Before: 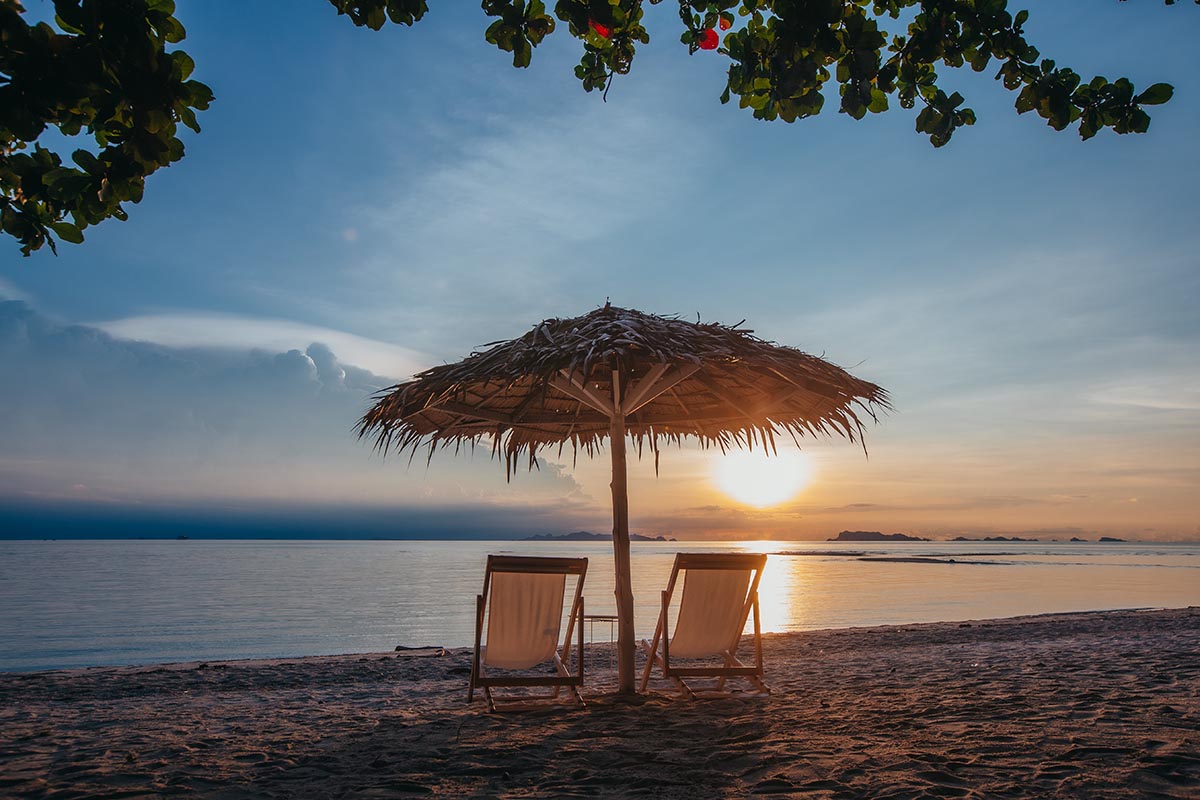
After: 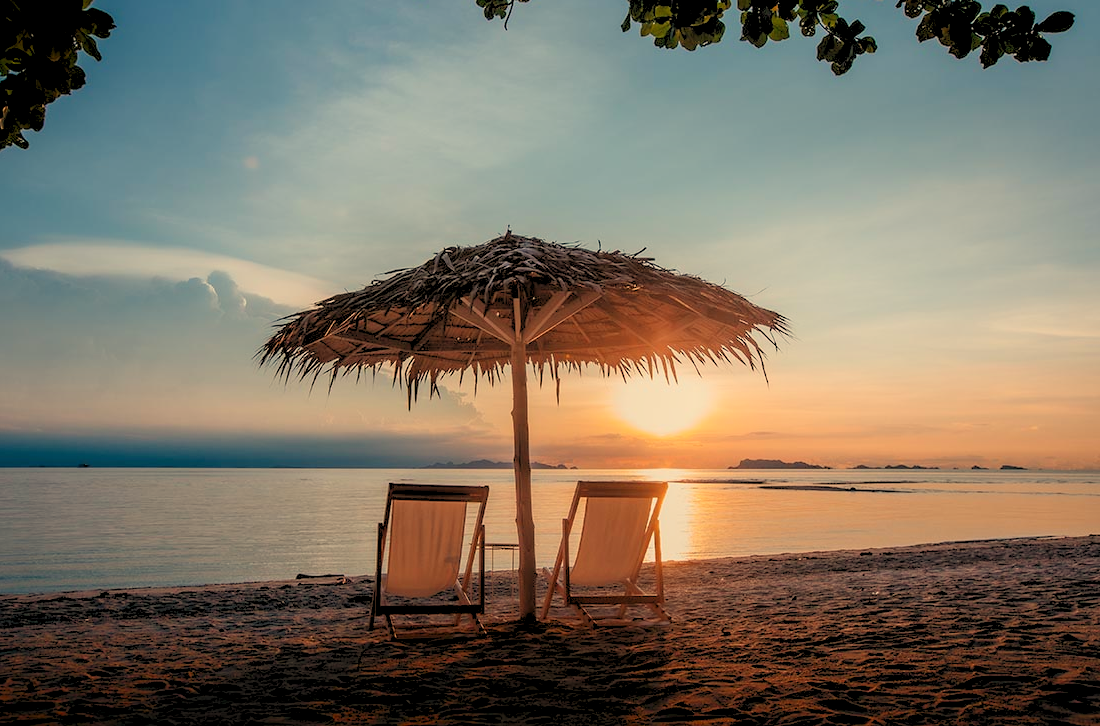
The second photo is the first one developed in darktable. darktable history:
shadows and highlights: shadows -54.3, highlights 86.09, soften with gaussian
white balance: red 1.123, blue 0.83
rgb levels: preserve colors sum RGB, levels [[0.038, 0.433, 0.934], [0, 0.5, 1], [0, 0.5, 1]]
crop and rotate: left 8.262%, top 9.226%
